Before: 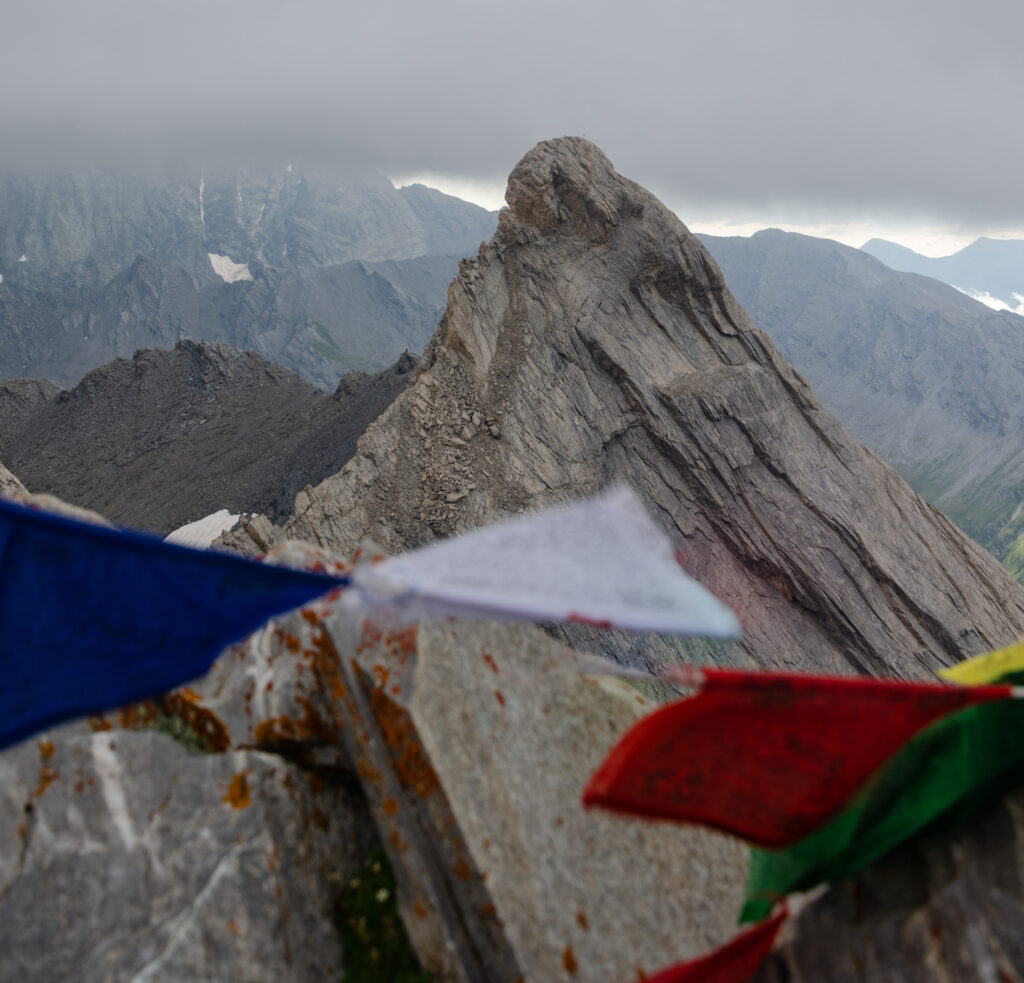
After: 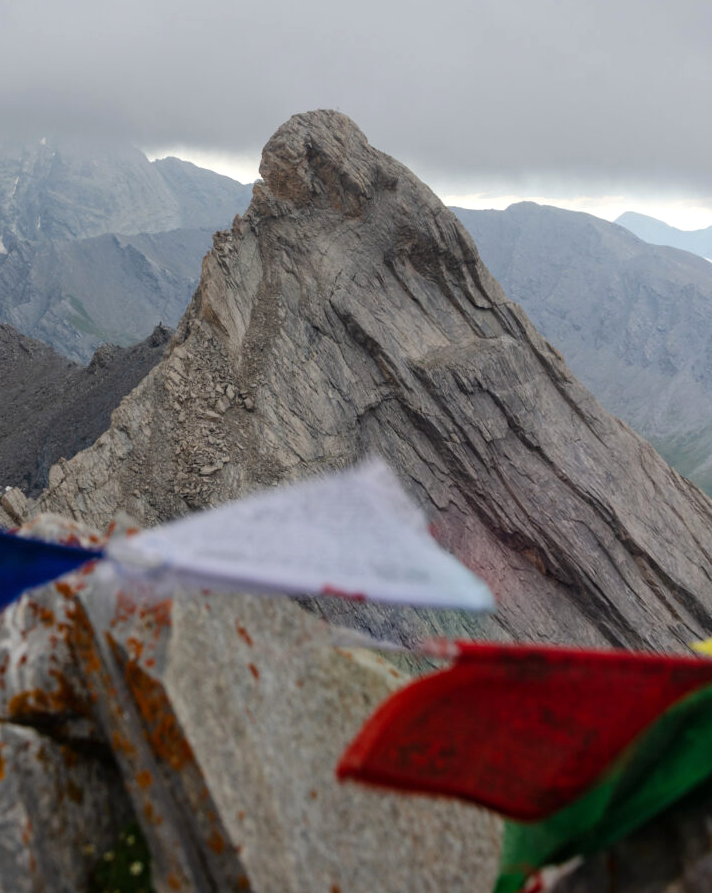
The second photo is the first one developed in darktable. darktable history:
exposure: exposure 0.2 EV, compensate highlight preservation false
crop and rotate: left 24.034%, top 2.838%, right 6.406%, bottom 6.299%
